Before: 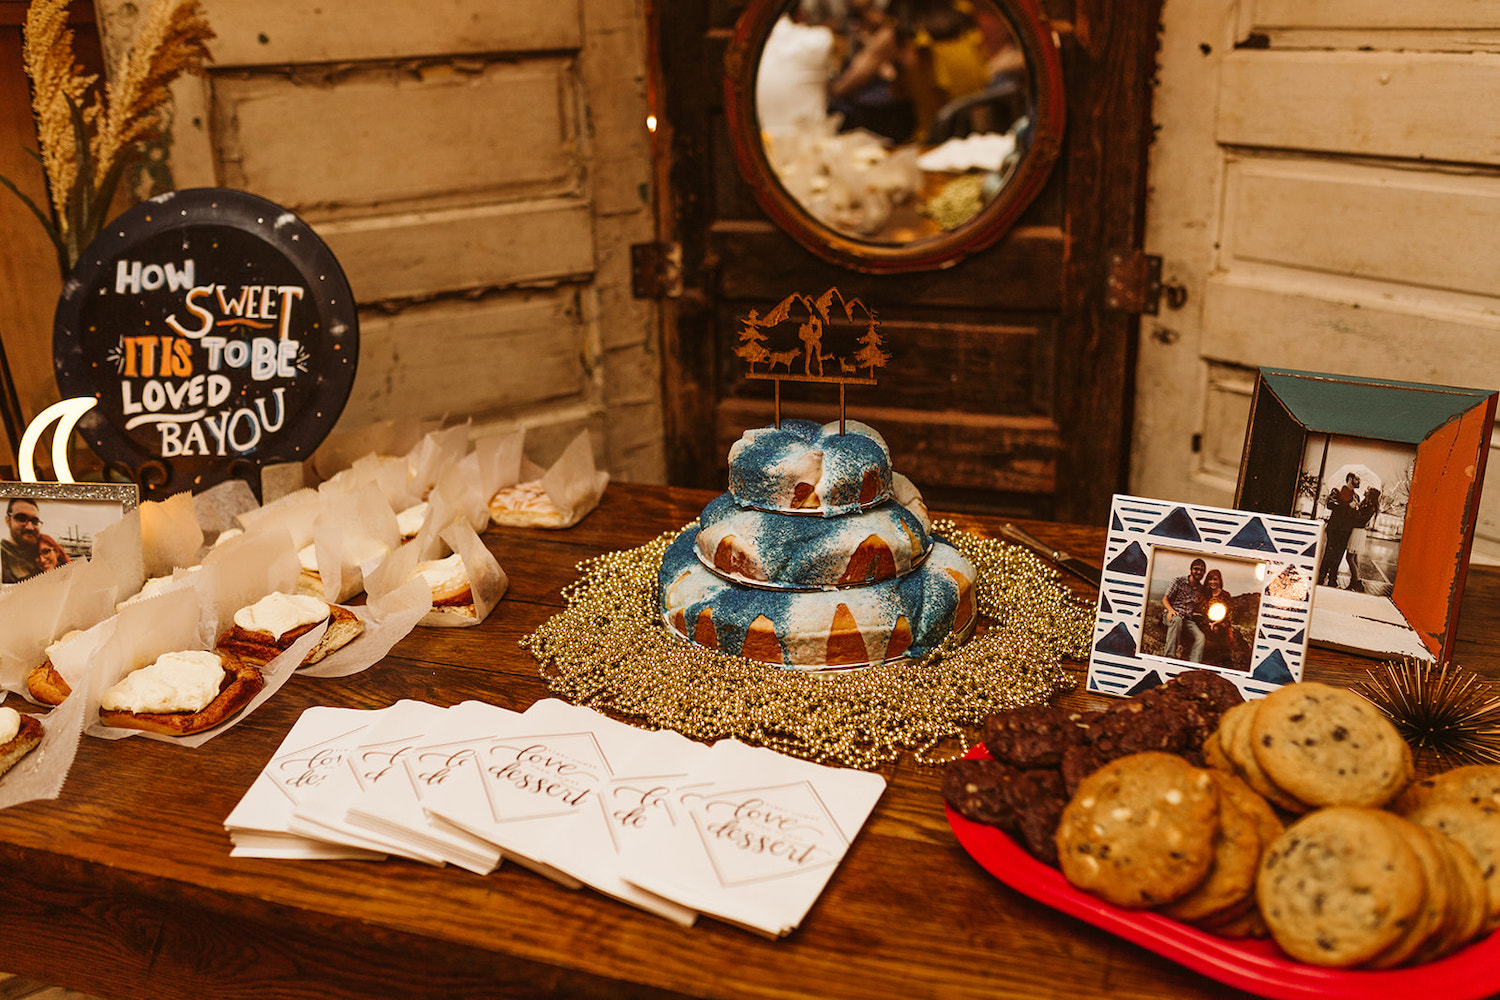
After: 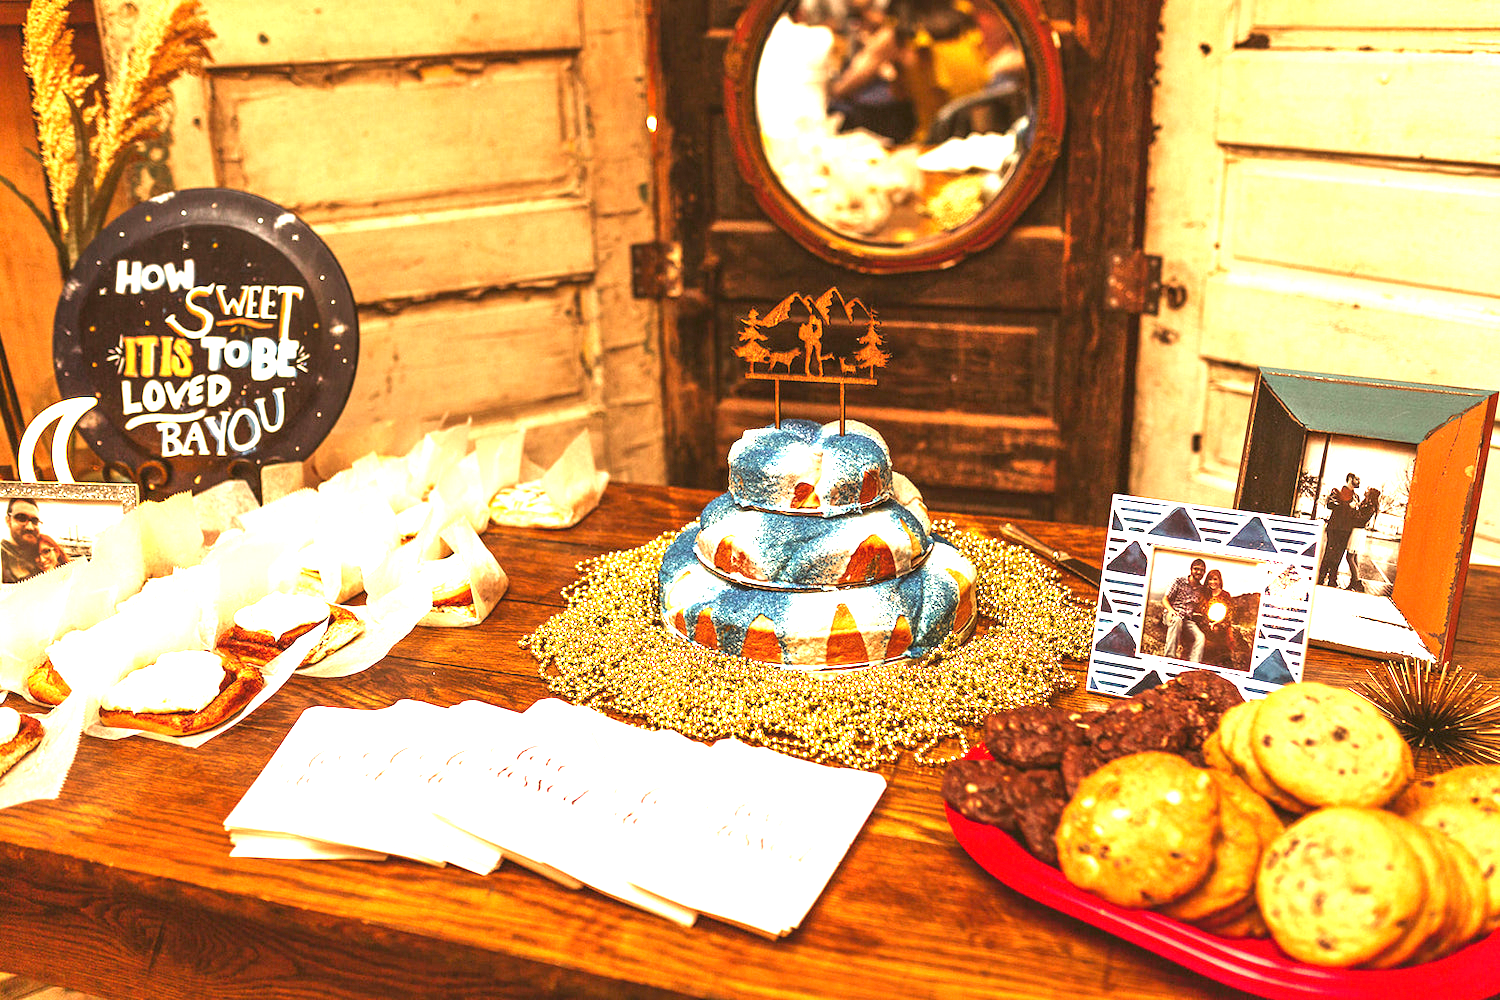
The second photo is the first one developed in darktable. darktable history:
exposure: black level correction 0, exposure 2.15 EV, compensate highlight preservation false
